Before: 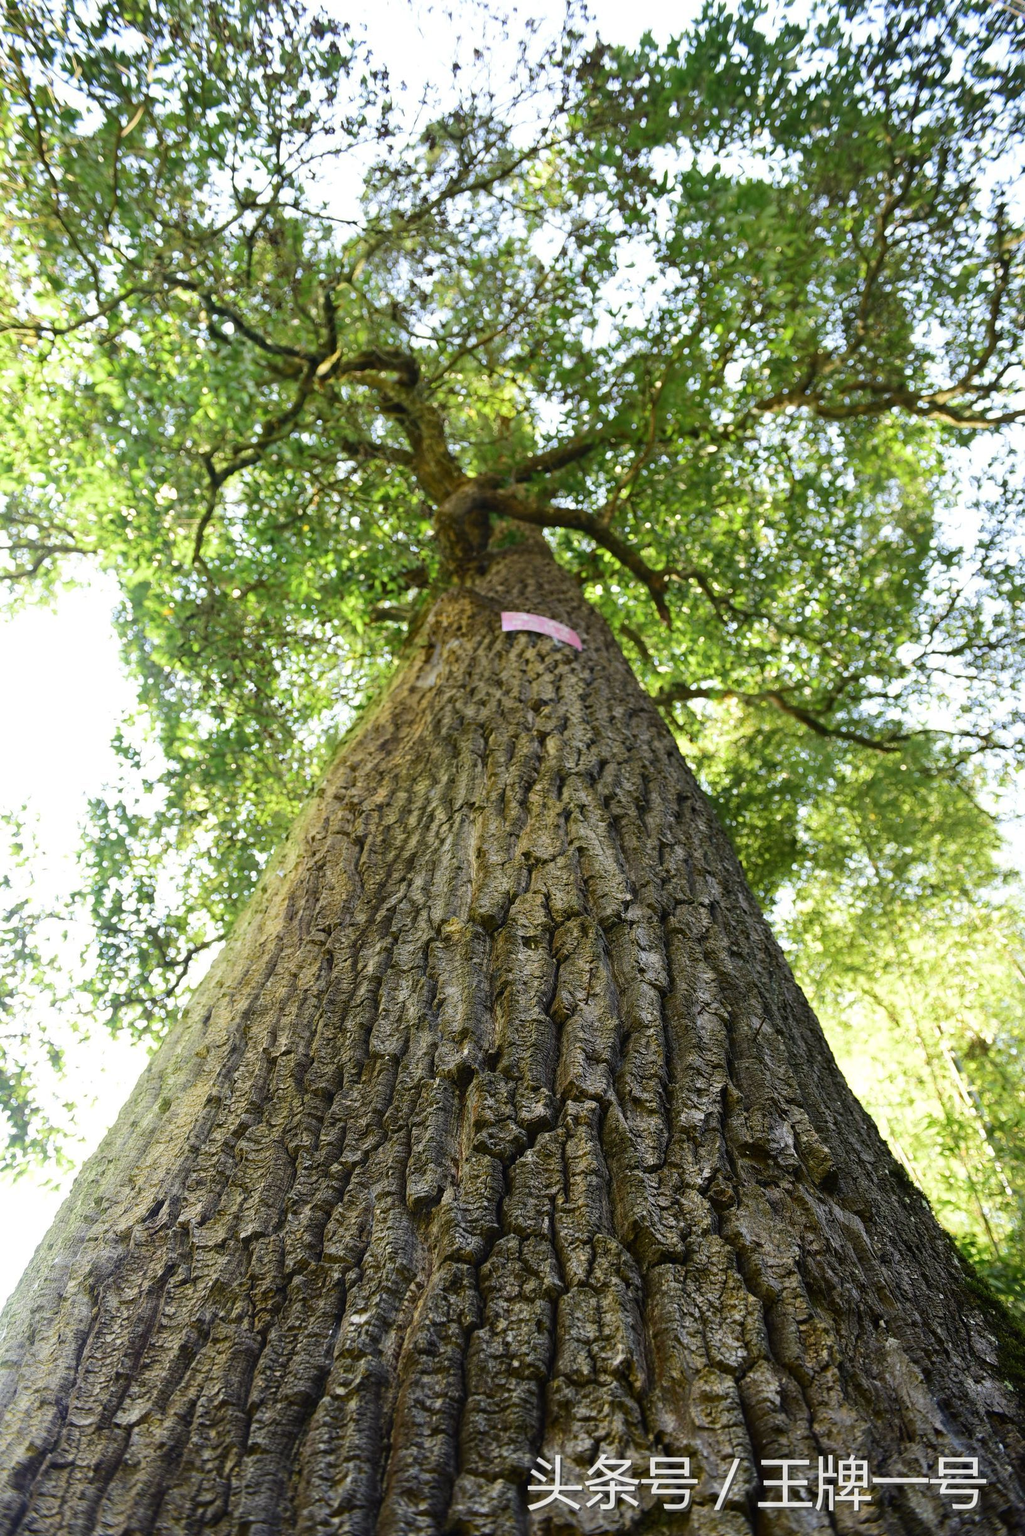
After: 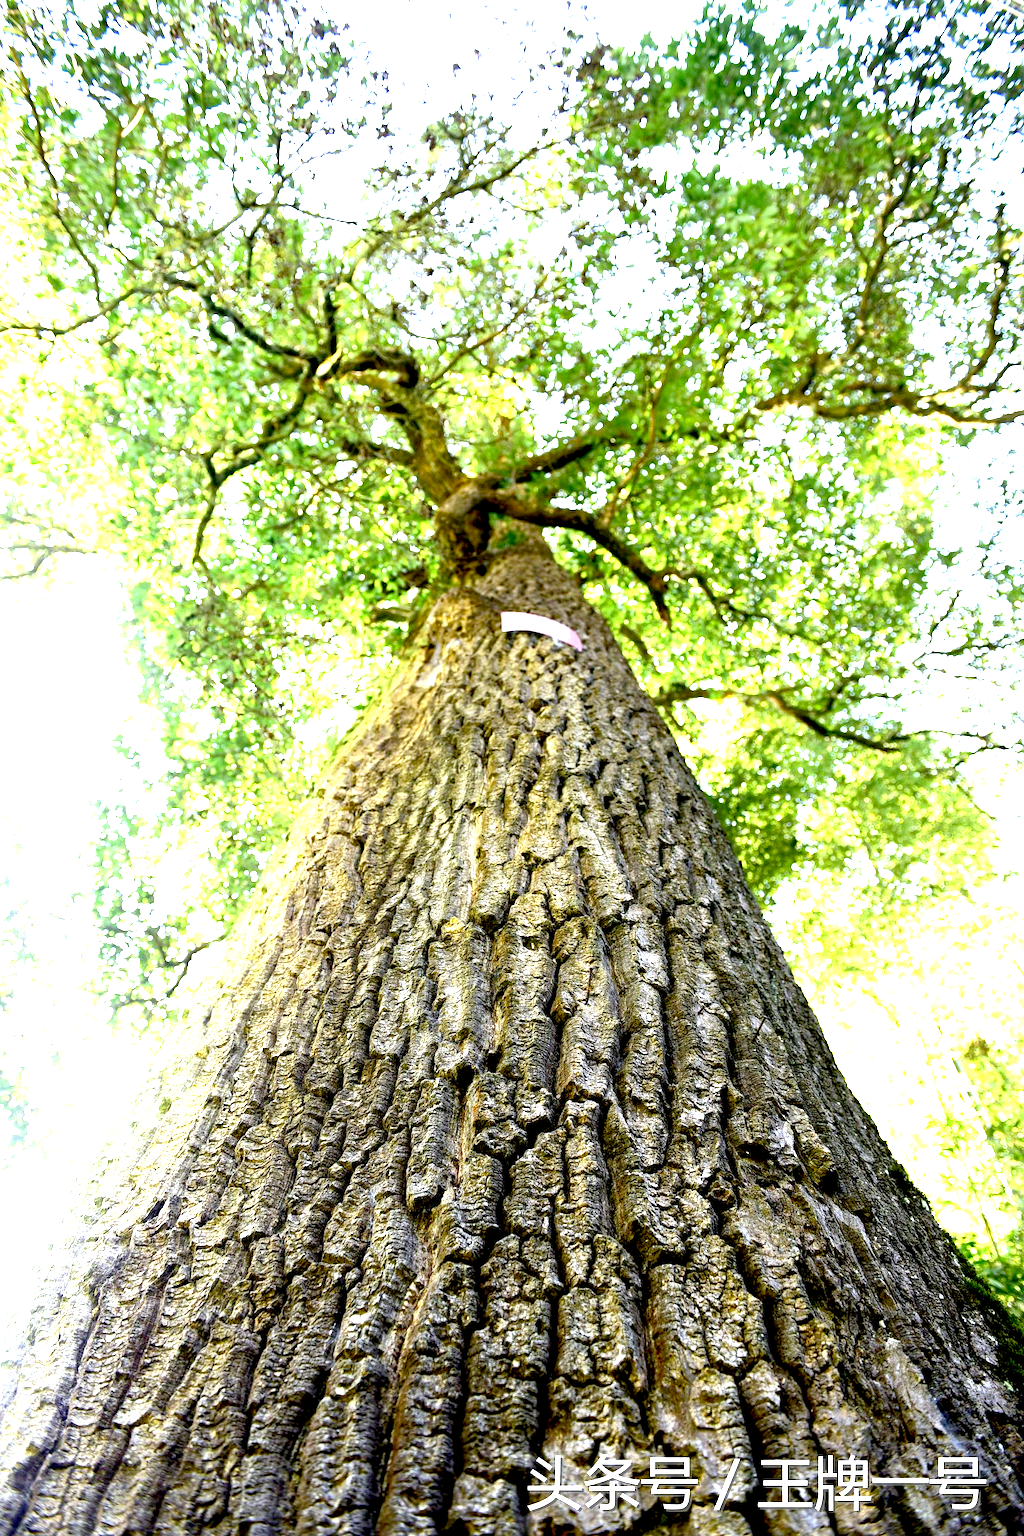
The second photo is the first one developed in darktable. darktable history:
color calibration: illuminant as shot in camera, x 0.358, y 0.373, temperature 4628.91 K
exposure: black level correction 0.014, exposure 1.764 EV, compensate exposure bias true, compensate highlight preservation false
